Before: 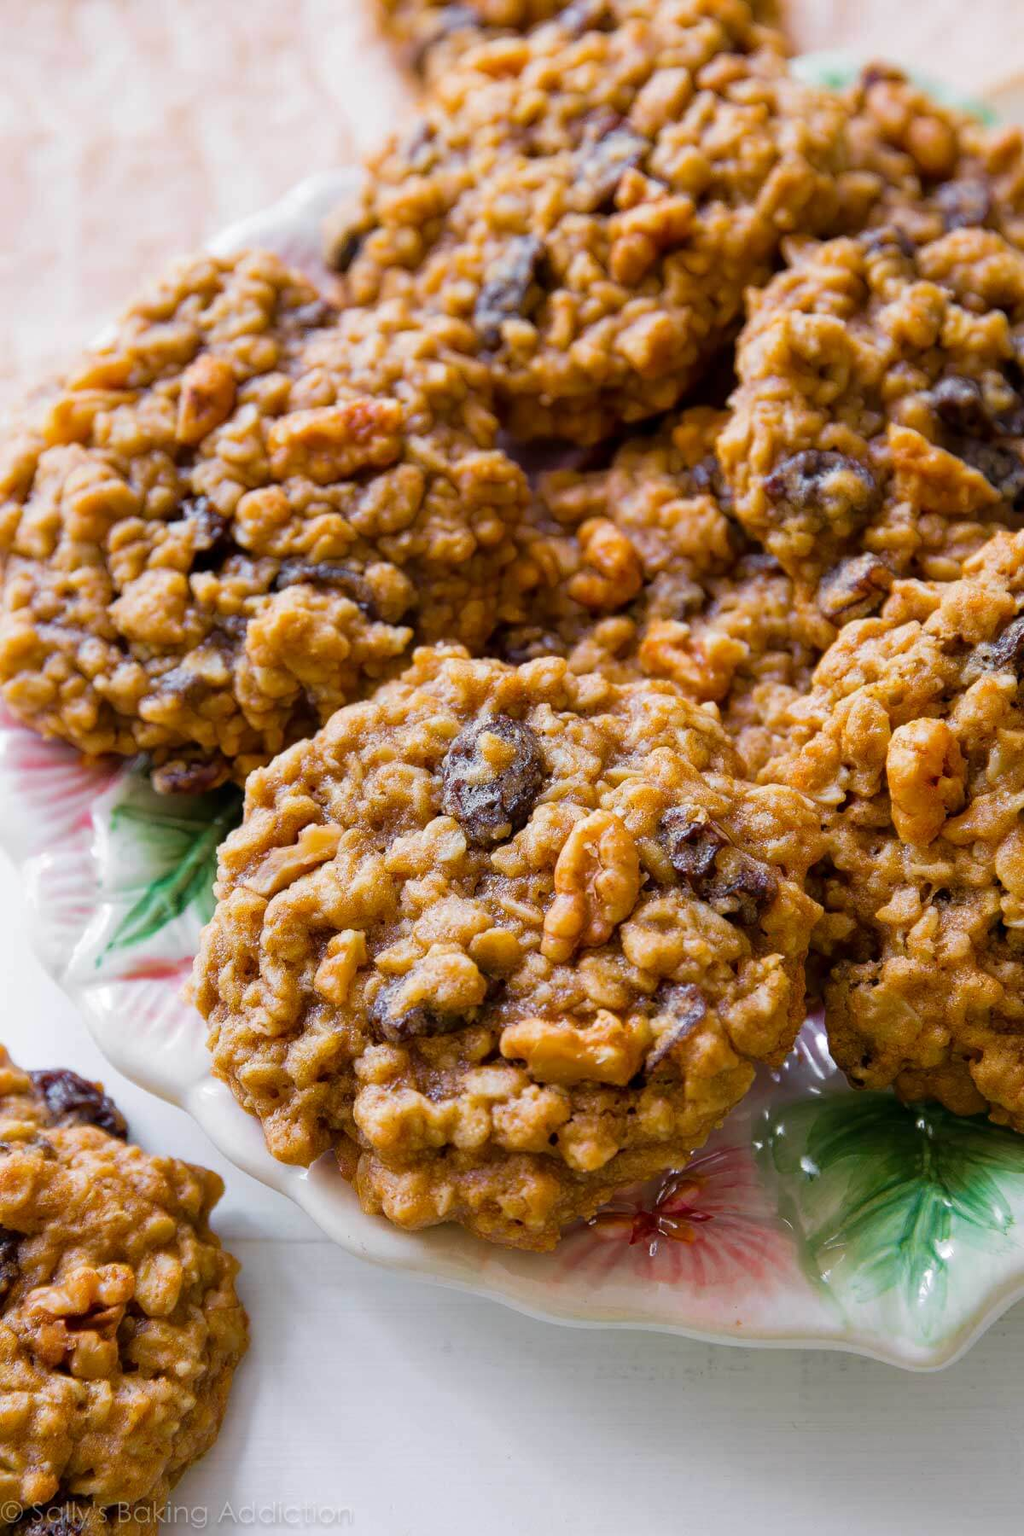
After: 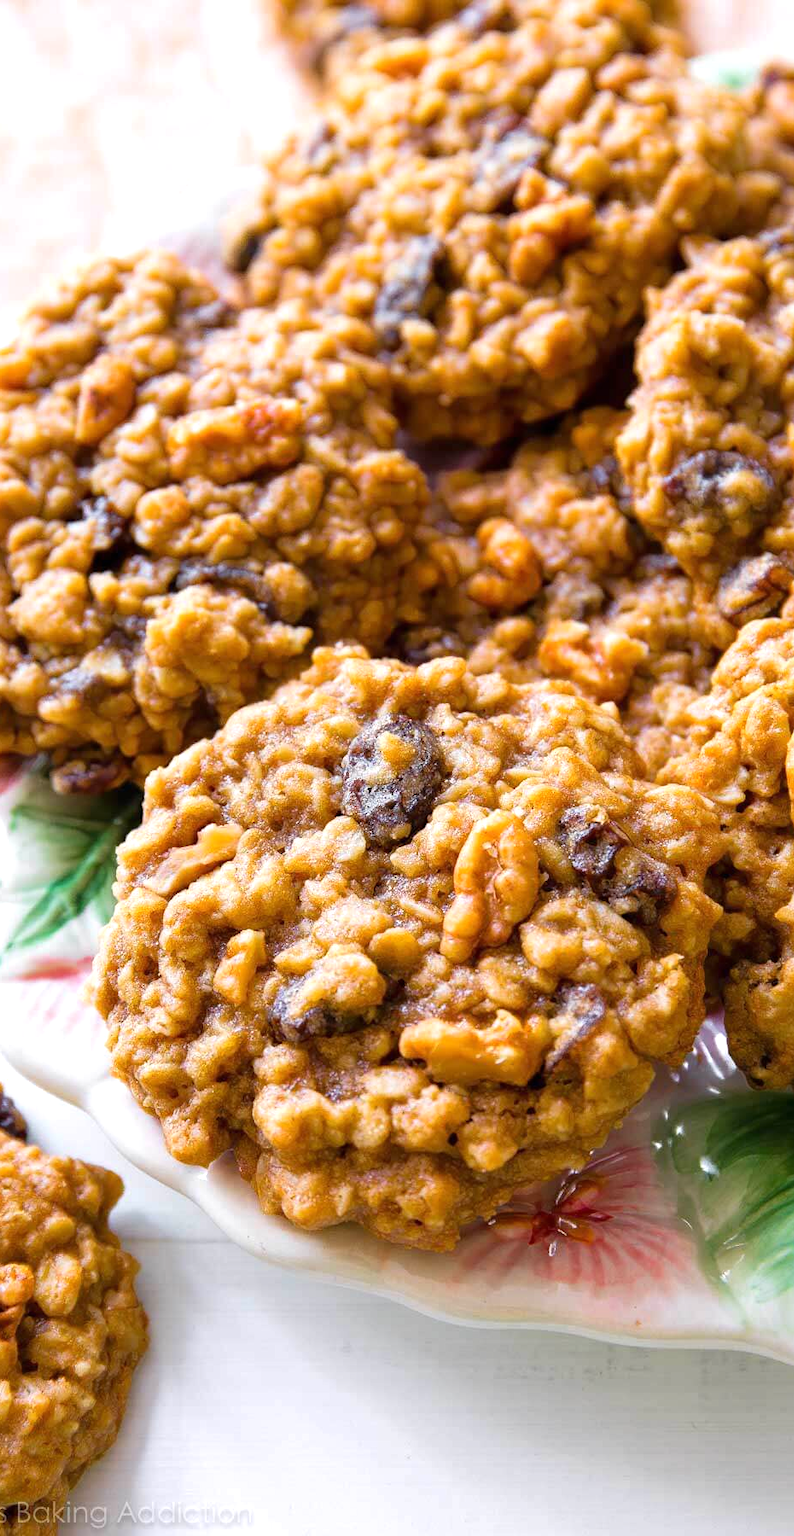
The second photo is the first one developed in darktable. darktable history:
crop: left 9.86%, right 12.487%
exposure: black level correction 0, exposure 0.5 EV, compensate highlight preservation false
